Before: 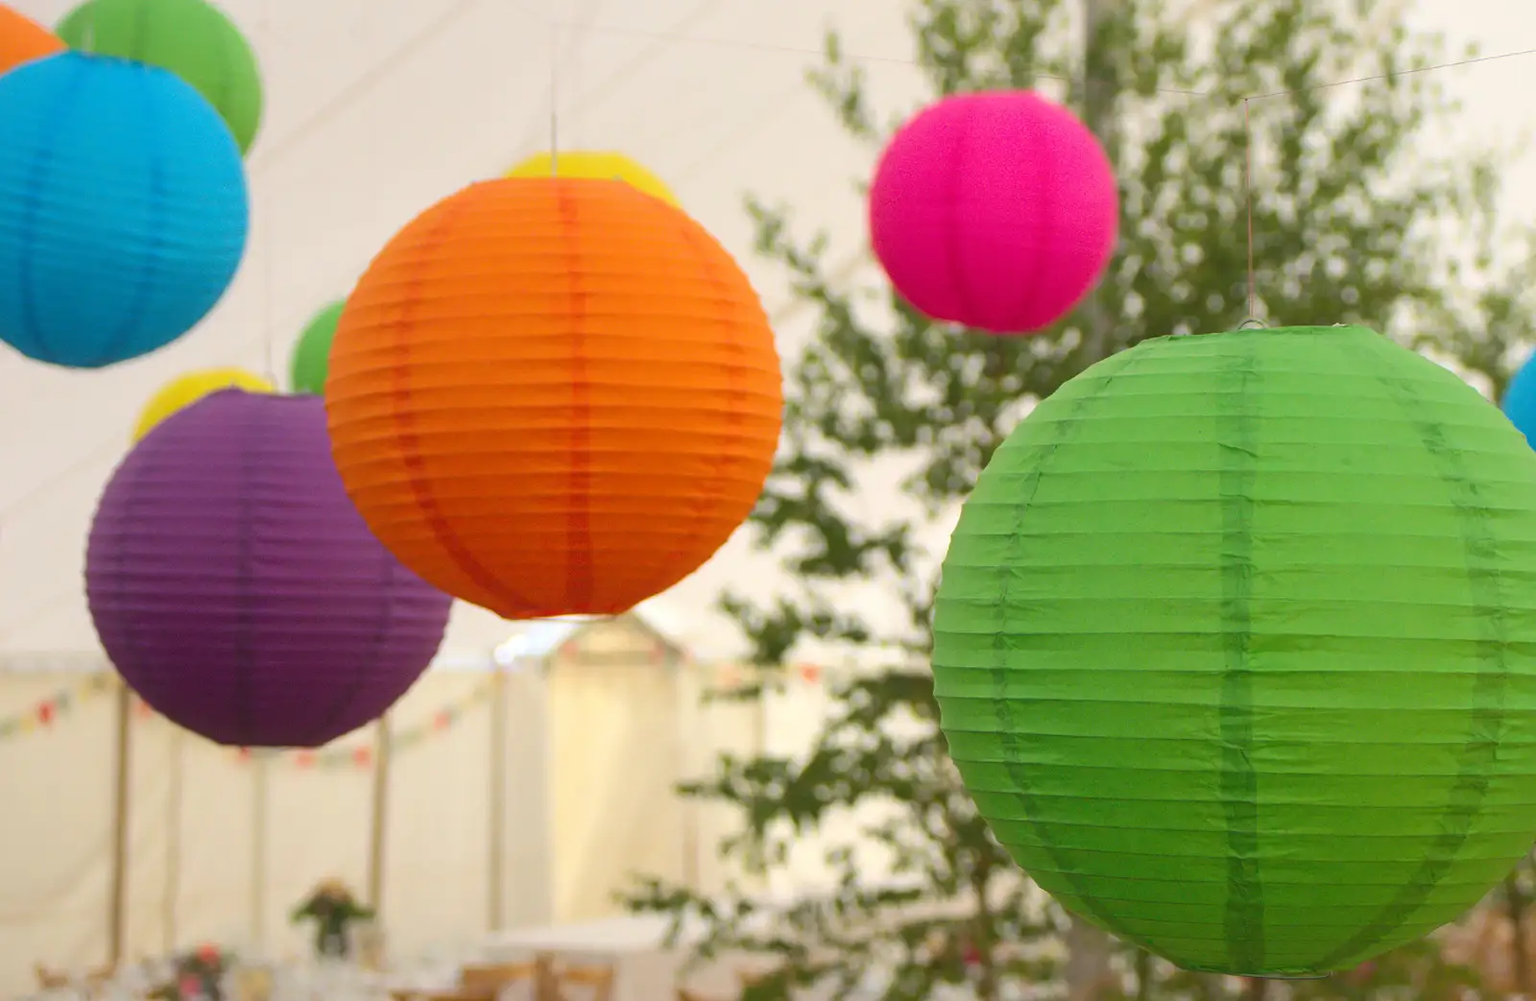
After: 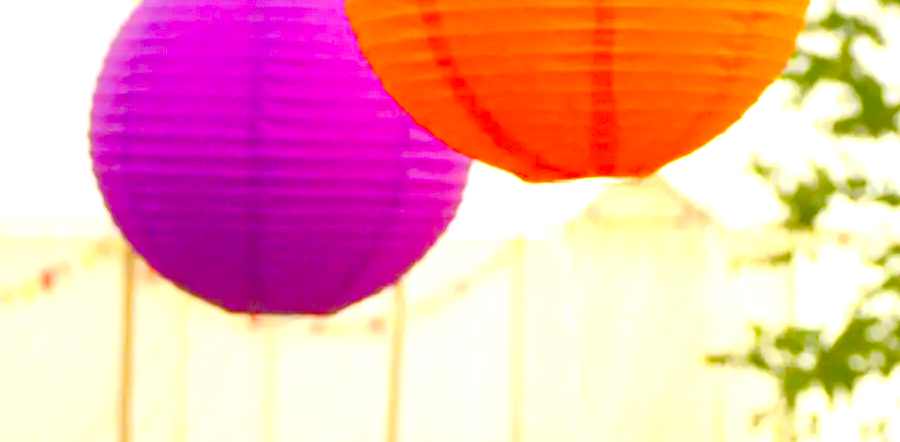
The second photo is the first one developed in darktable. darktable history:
levels: levels [0, 0.445, 1]
exposure: black level correction 0, exposure 1.099 EV, compensate highlight preservation false
color balance rgb: shadows lift › luminance -21.477%, shadows lift › chroma 8.897%, shadows lift › hue 282.47°, linear chroma grading › global chroma 14.838%, perceptual saturation grading › global saturation 55.072%, perceptual saturation grading › highlights -50.451%, perceptual saturation grading › mid-tones 39.727%, perceptual saturation grading › shadows 30.791%
crop: top 44.438%, right 43.7%, bottom 13.12%
